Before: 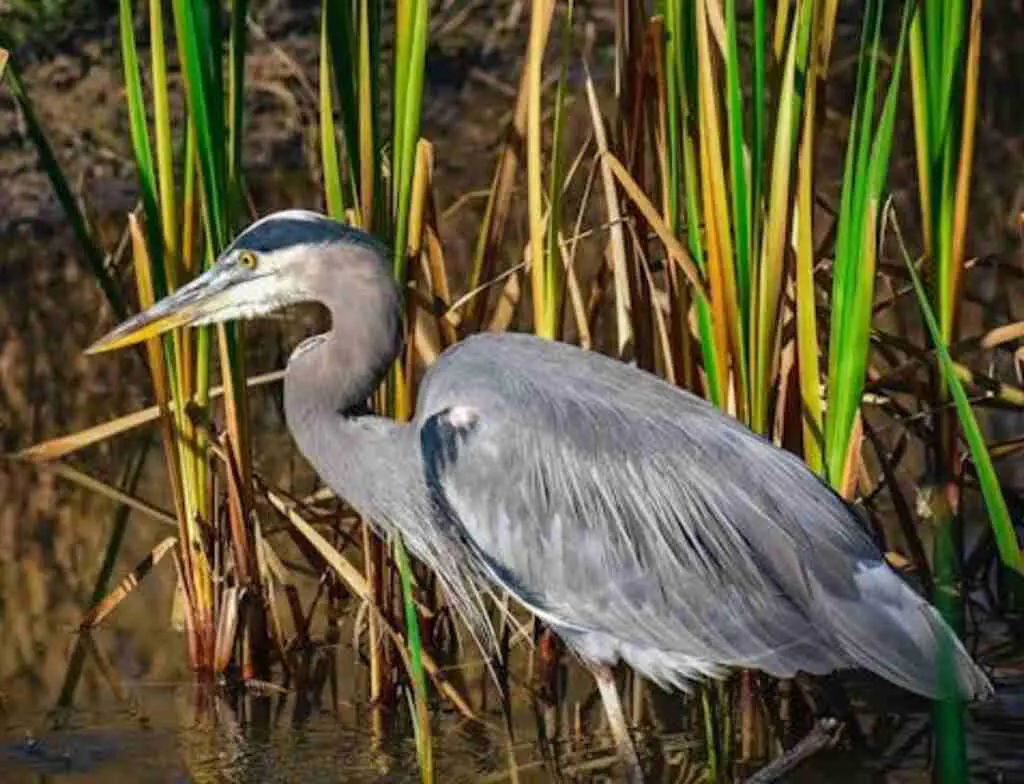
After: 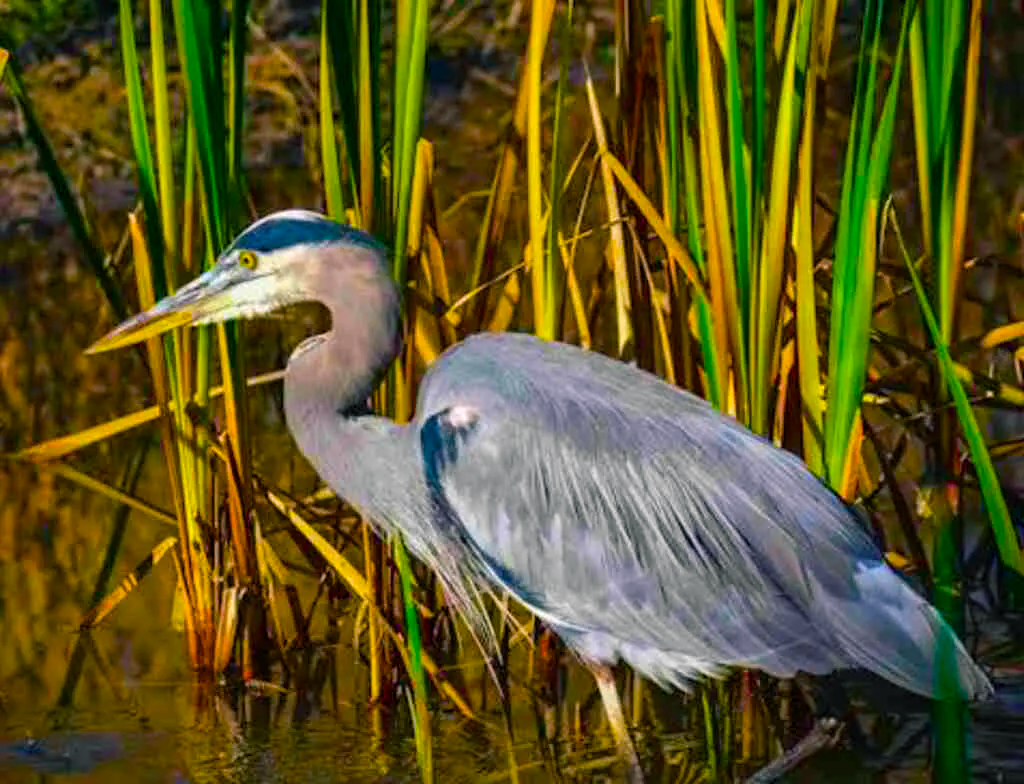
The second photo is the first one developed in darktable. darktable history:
color balance rgb: shadows lift › chroma 2.024%, shadows lift › hue 215.35°, linear chroma grading › global chroma 14.427%, perceptual saturation grading › global saturation 64.63%, perceptual saturation grading › highlights 50.935%, perceptual saturation grading › shadows 29.998%
